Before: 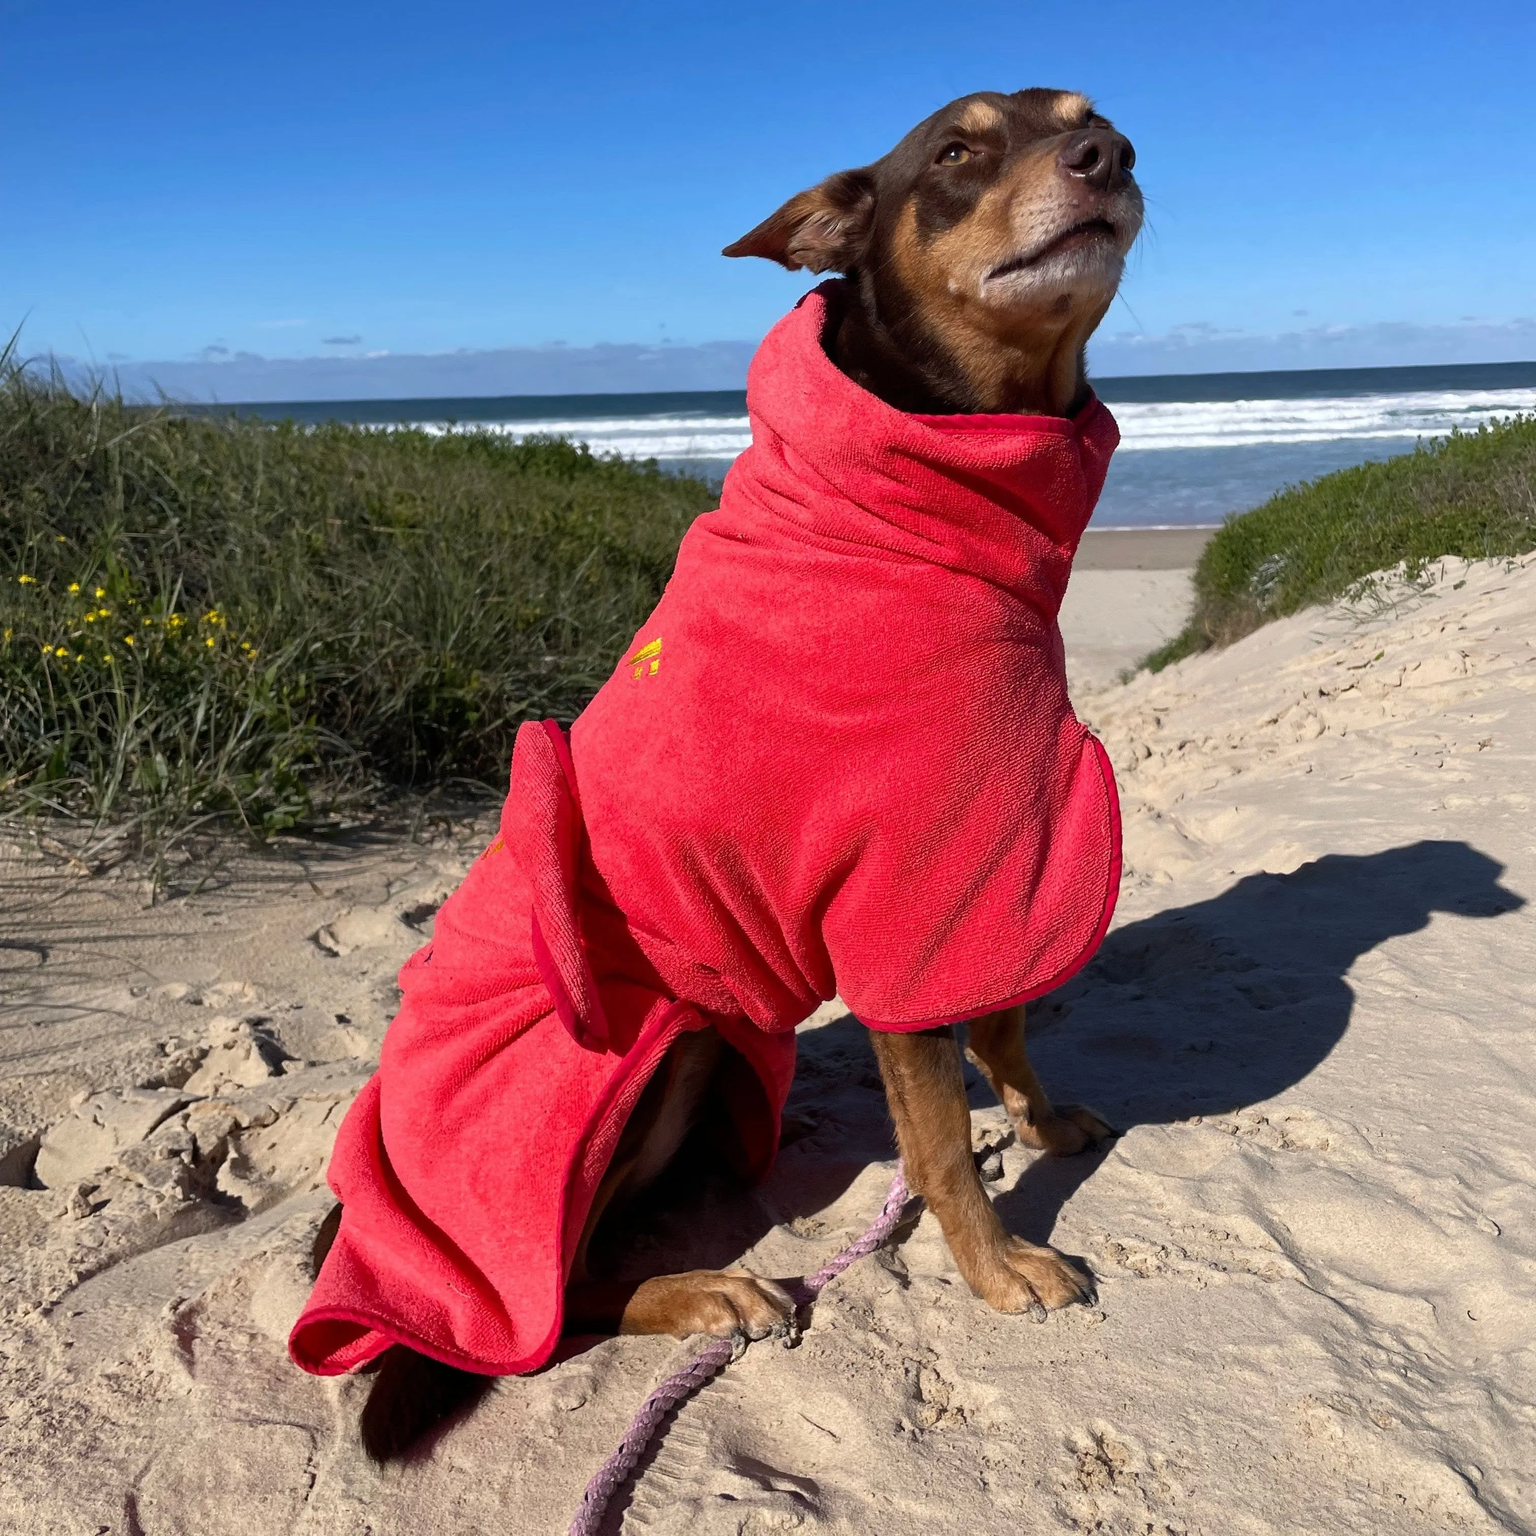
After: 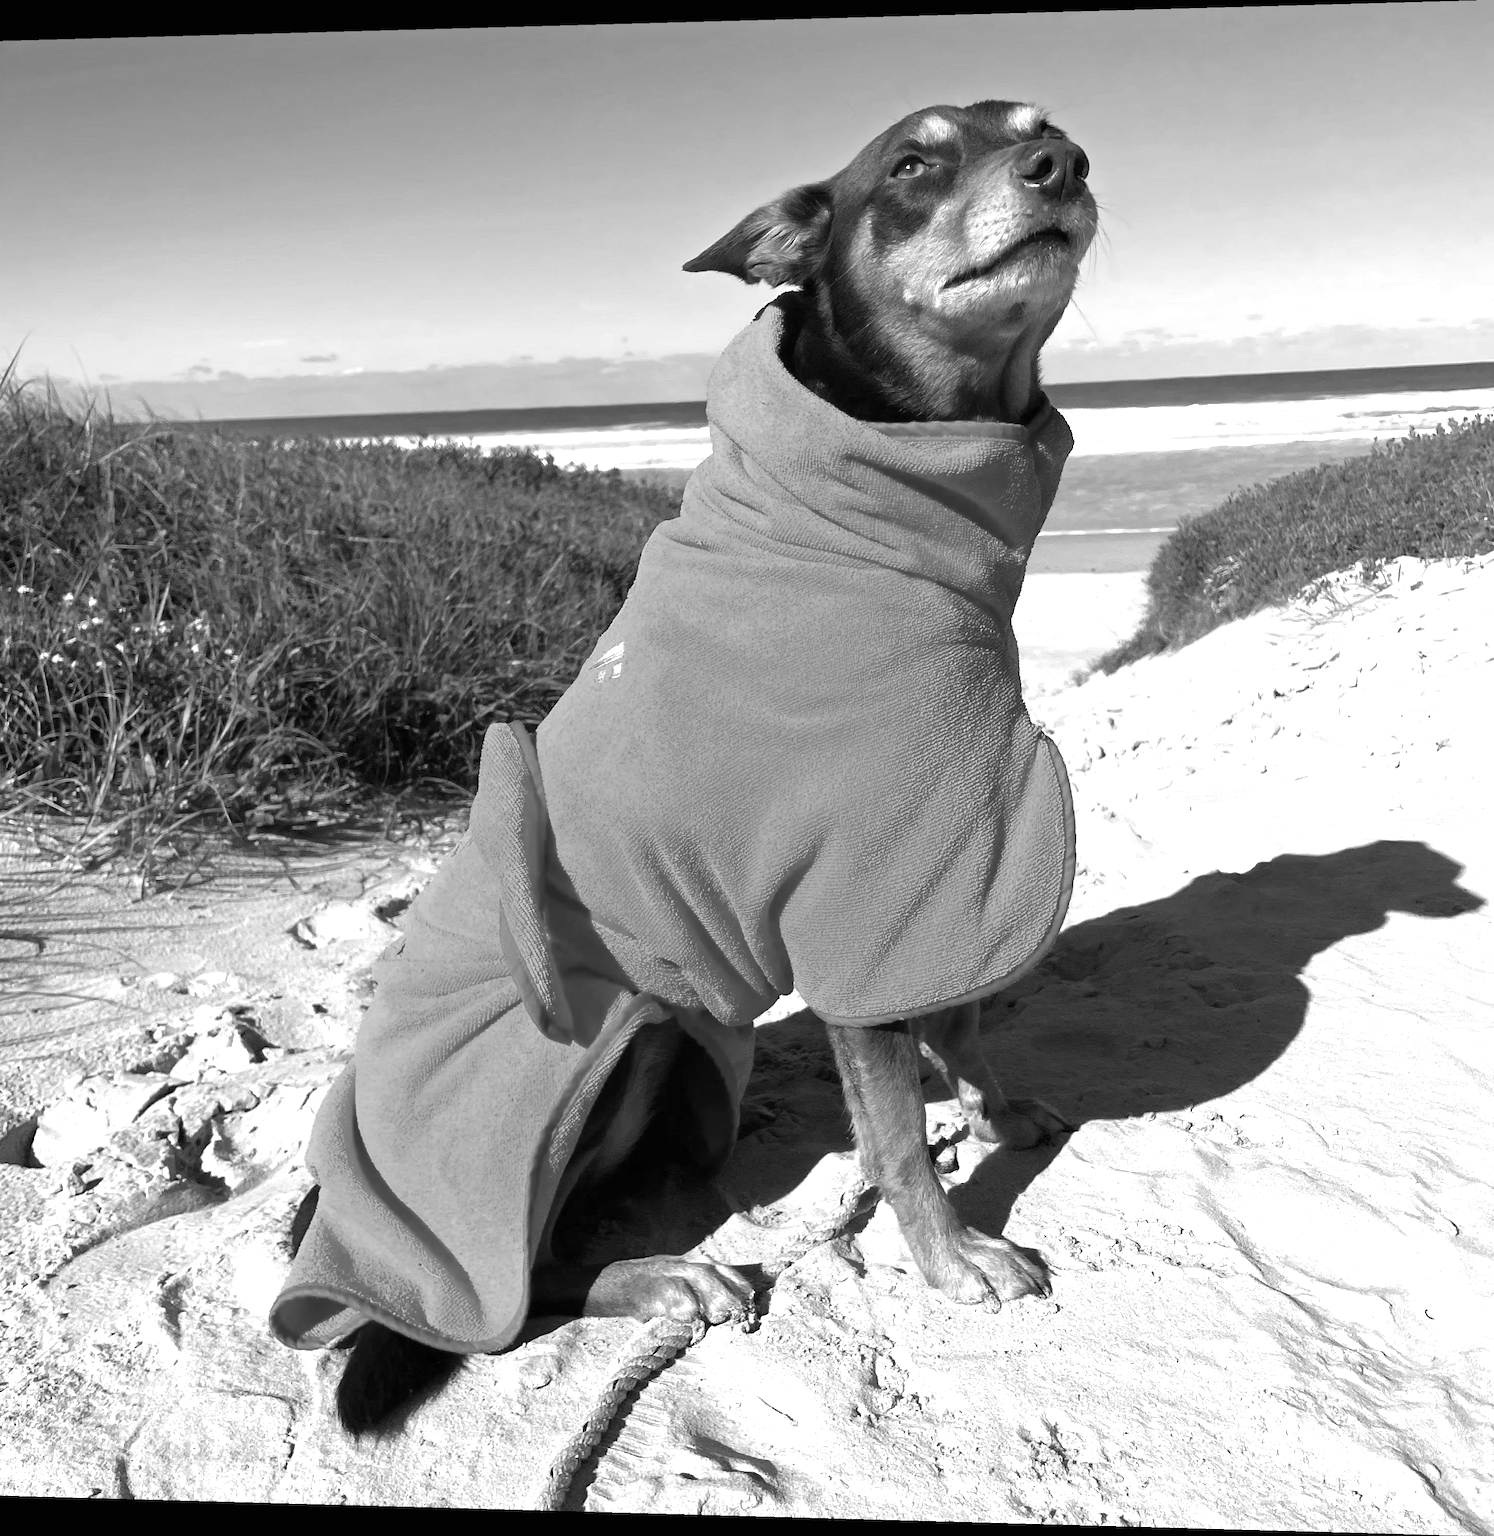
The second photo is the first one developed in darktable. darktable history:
monochrome: a -6.99, b 35.61, size 1.4
exposure: black level correction 0, exposure 1.1 EV, compensate exposure bias true, compensate highlight preservation false
rotate and perspective: lens shift (horizontal) -0.055, automatic cropping off
